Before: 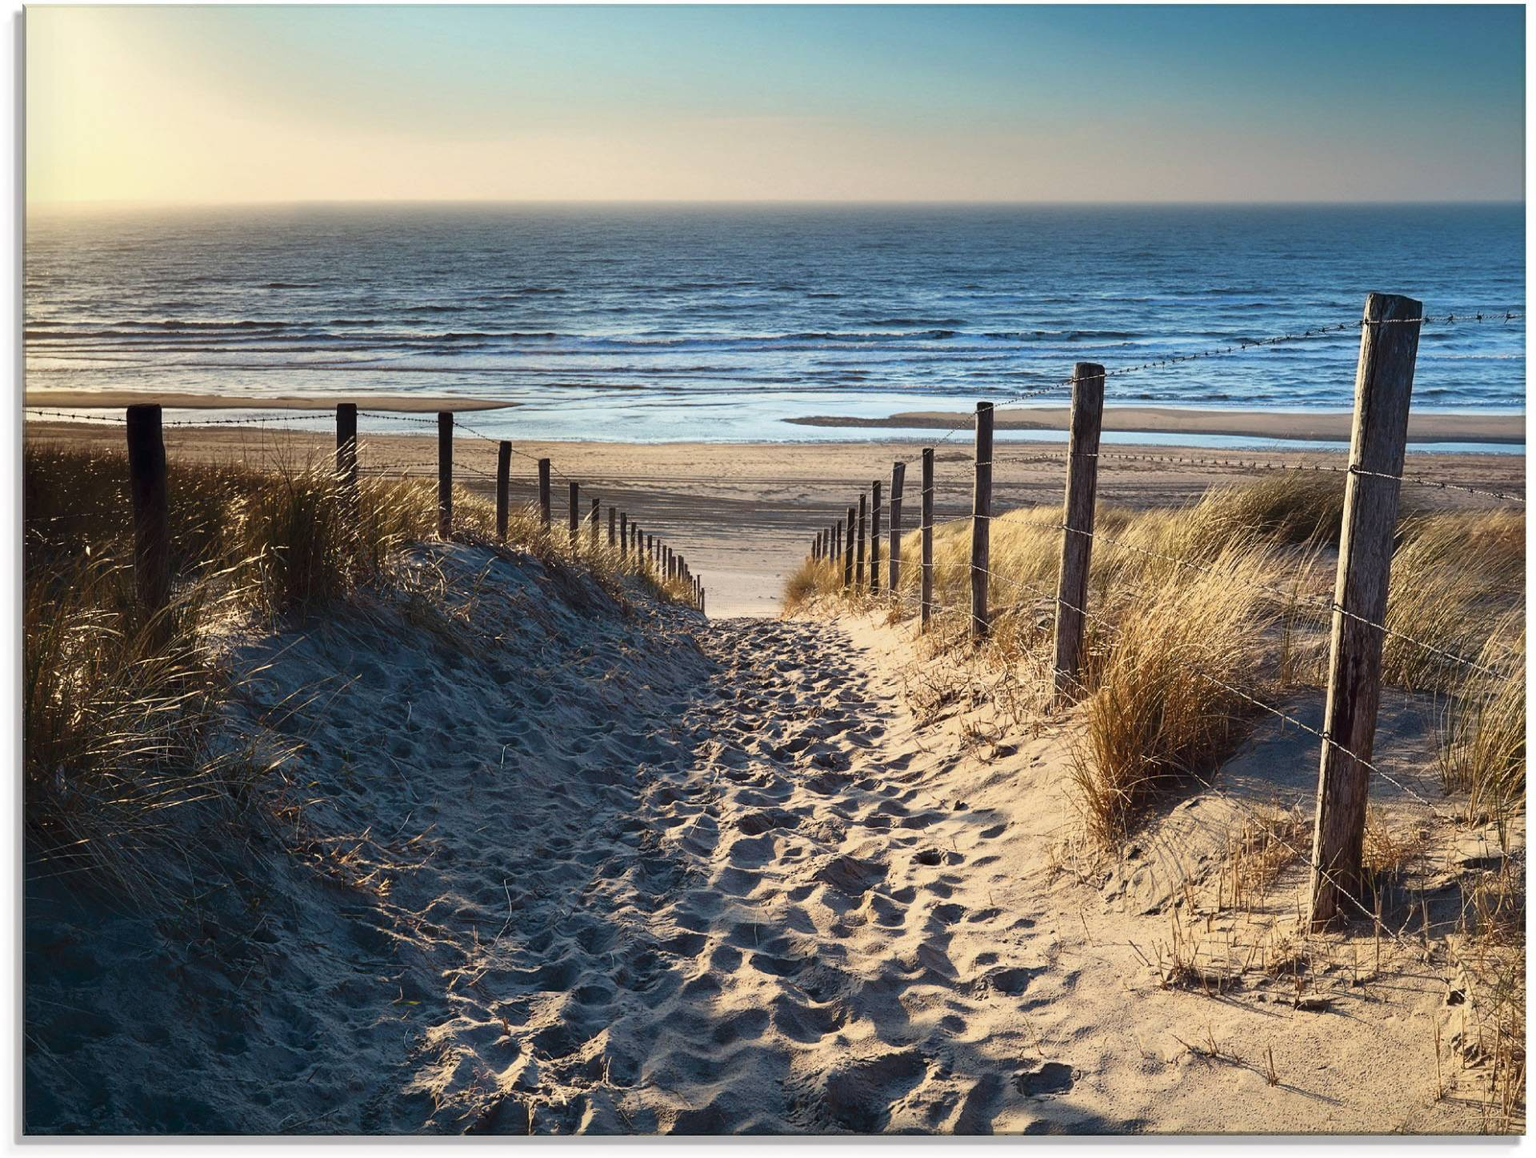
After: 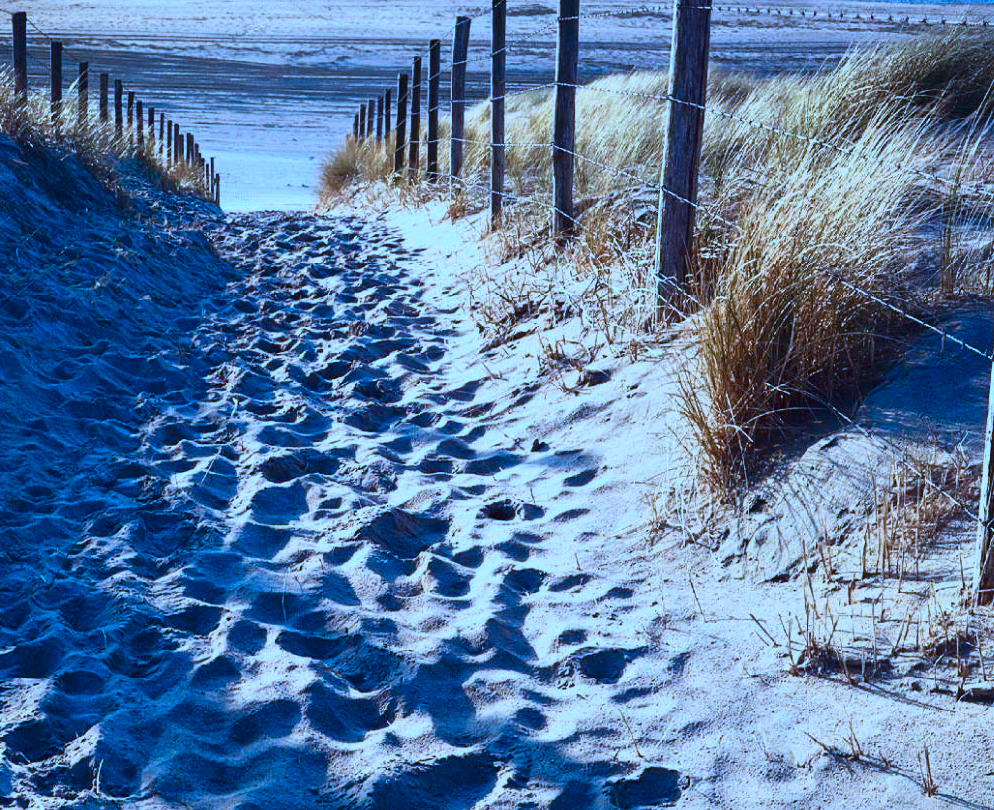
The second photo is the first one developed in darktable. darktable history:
color calibration: illuminant as shot in camera, x 0.442, y 0.413, temperature 2903.13 K
contrast brightness saturation: contrast 0.16, saturation 0.32
crop: left 34.479%, top 38.822%, right 13.718%, bottom 5.172%
